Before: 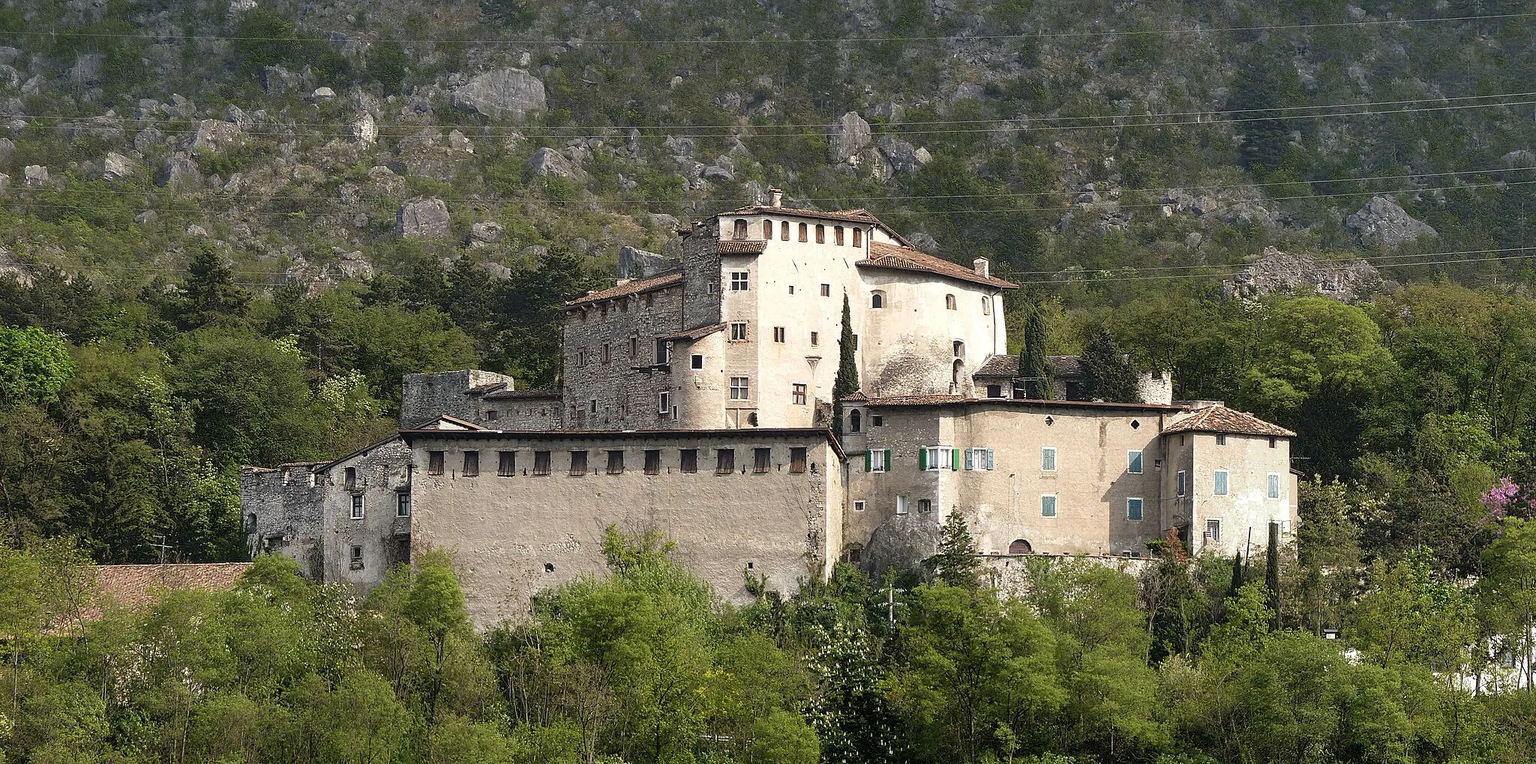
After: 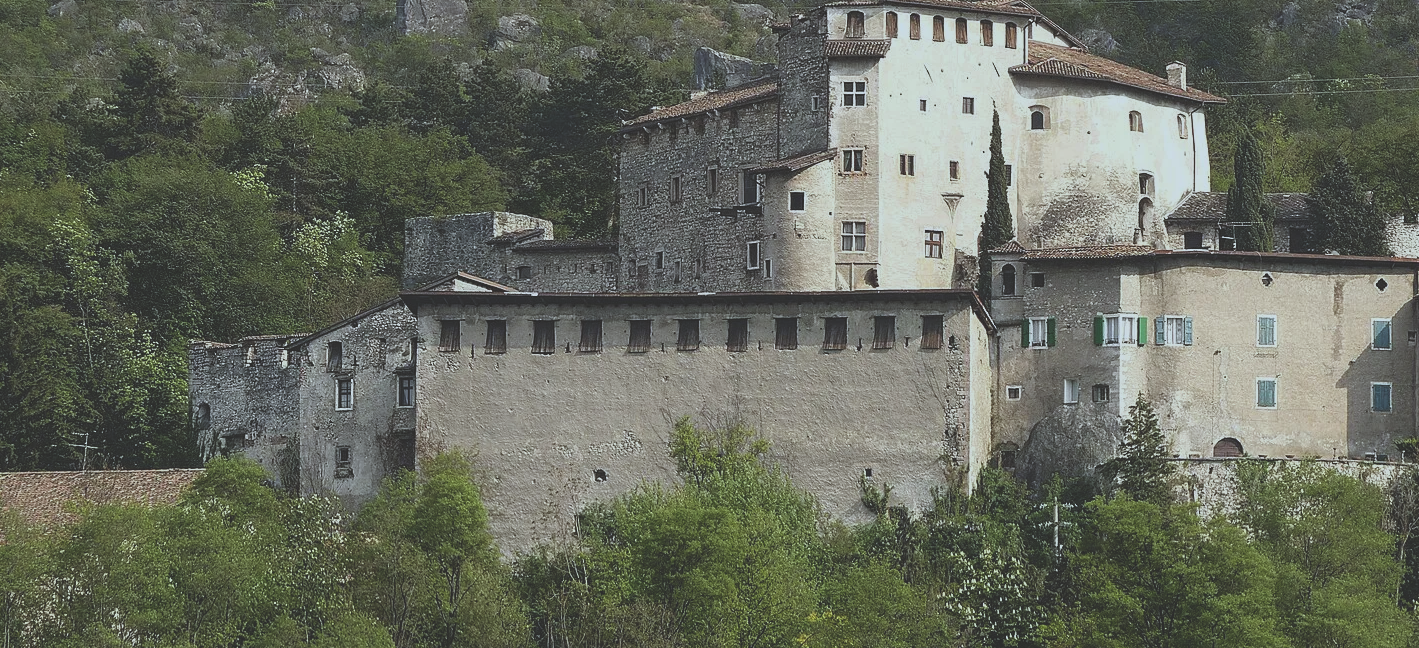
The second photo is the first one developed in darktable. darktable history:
crop: left 6.488%, top 27.668%, right 24.183%, bottom 8.656%
white balance: red 0.925, blue 1.046
exposure: black level correction -0.036, exposure -0.497 EV, compensate highlight preservation false
